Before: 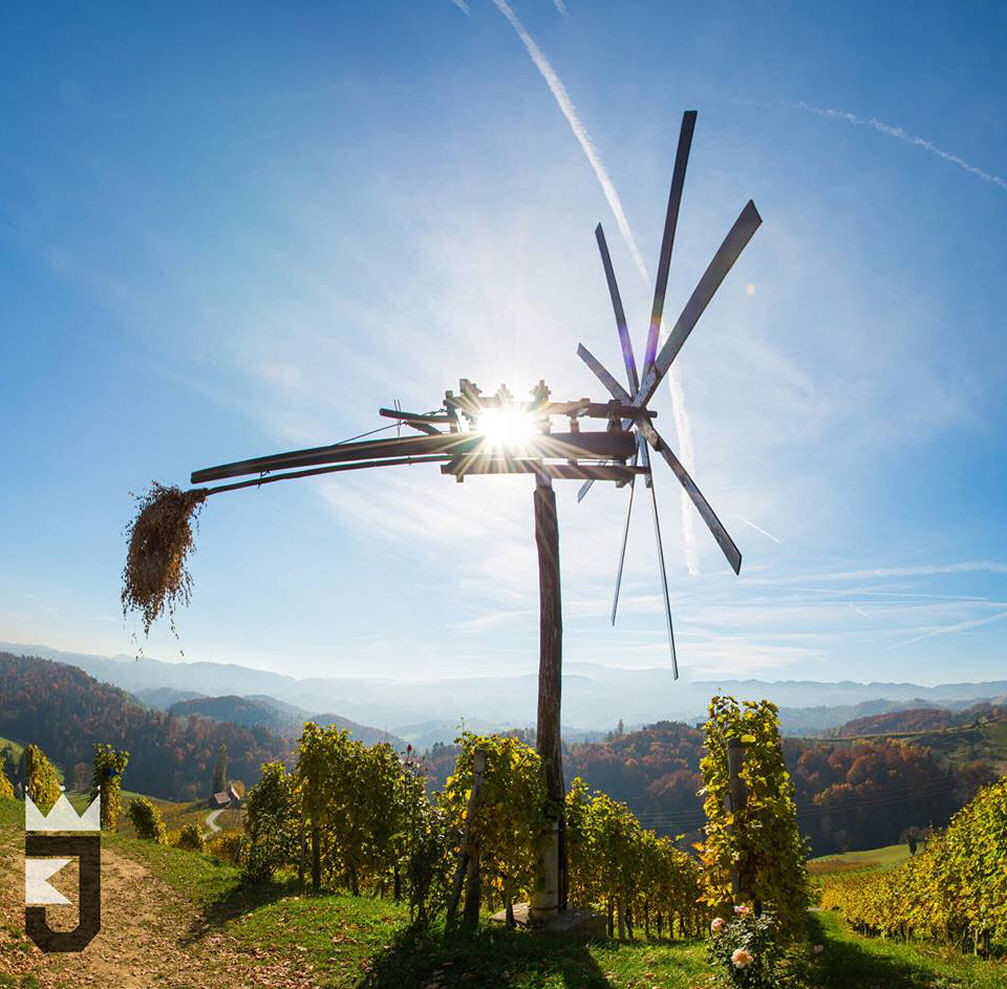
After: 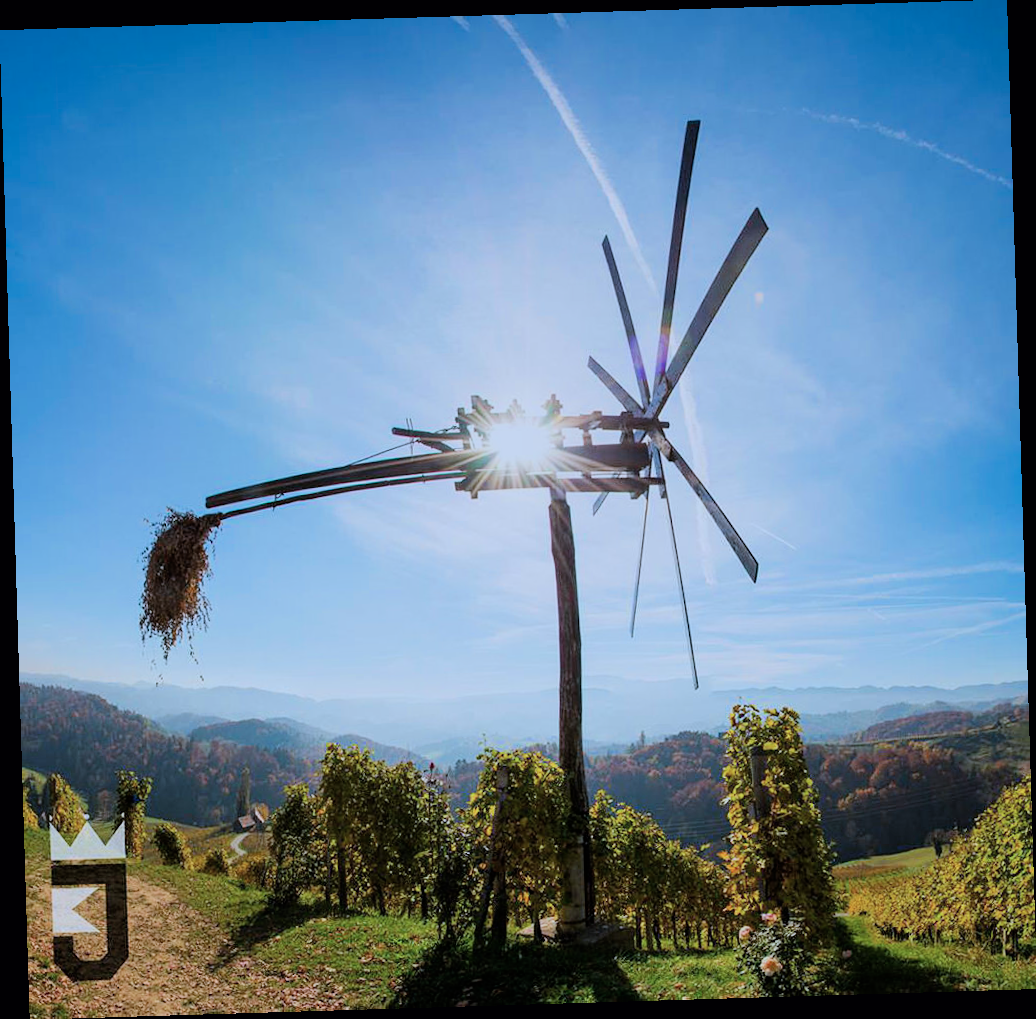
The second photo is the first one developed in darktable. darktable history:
color correction: highlights a* -2.24, highlights b* -18.1
rotate and perspective: rotation -1.75°, automatic cropping off
filmic rgb: black relative exposure -7.65 EV, white relative exposure 4.56 EV, hardness 3.61, color science v6 (2022)
